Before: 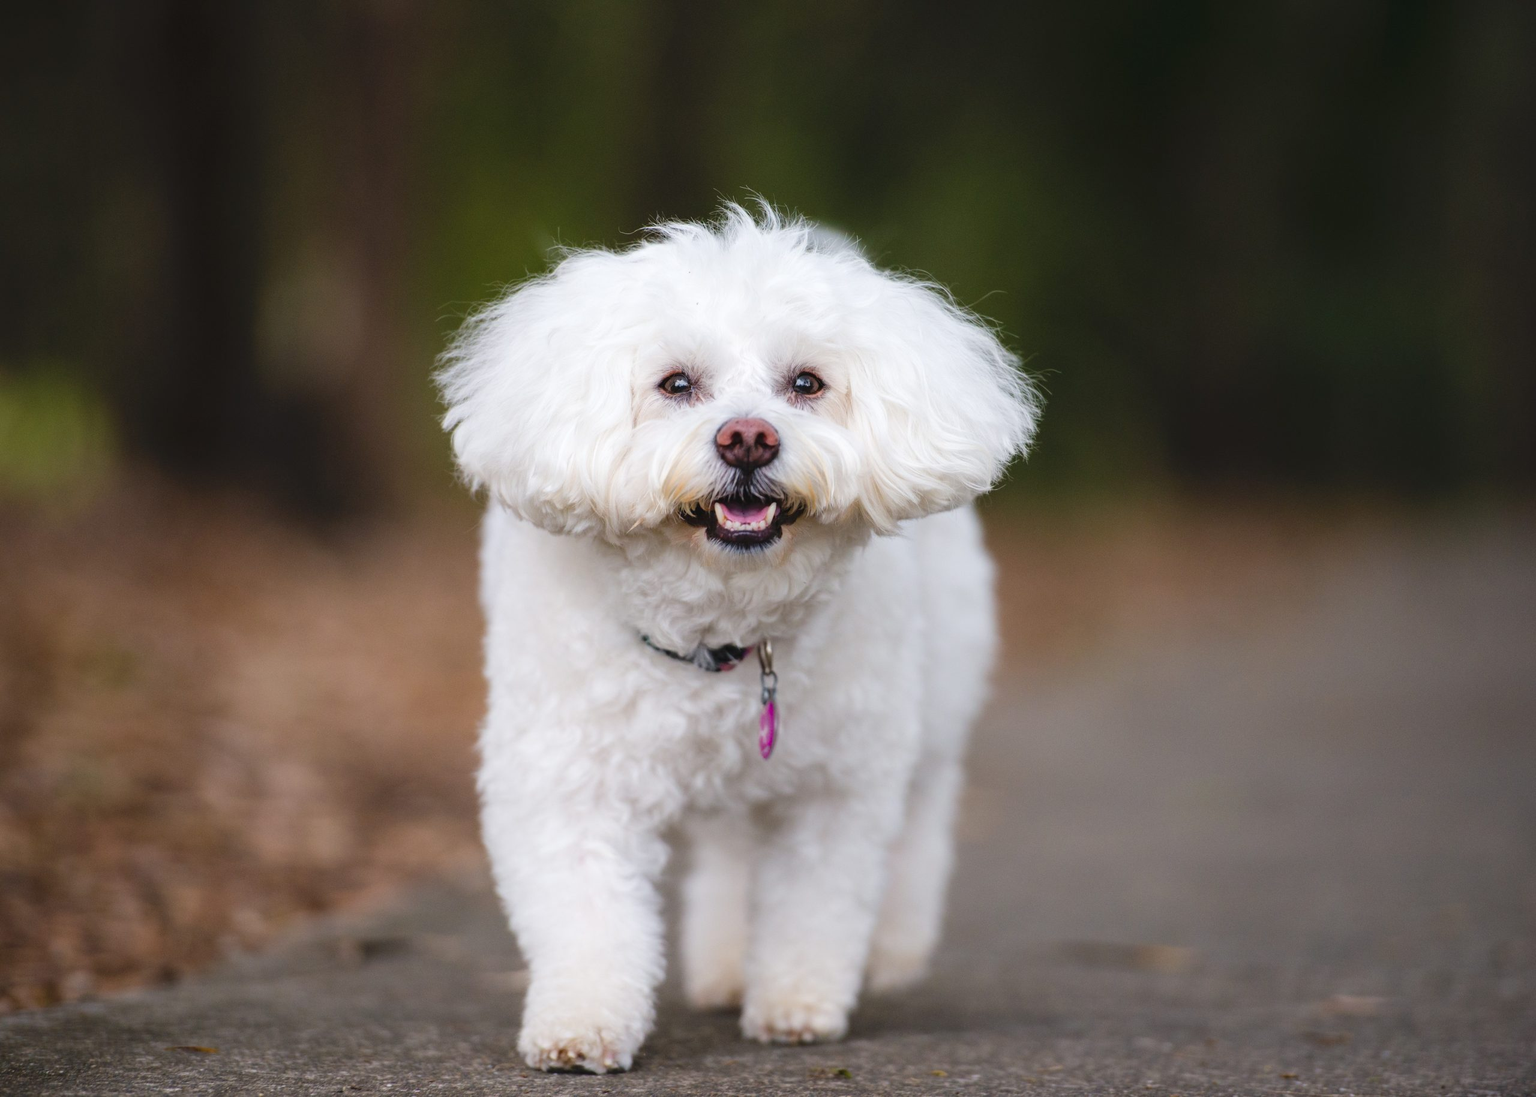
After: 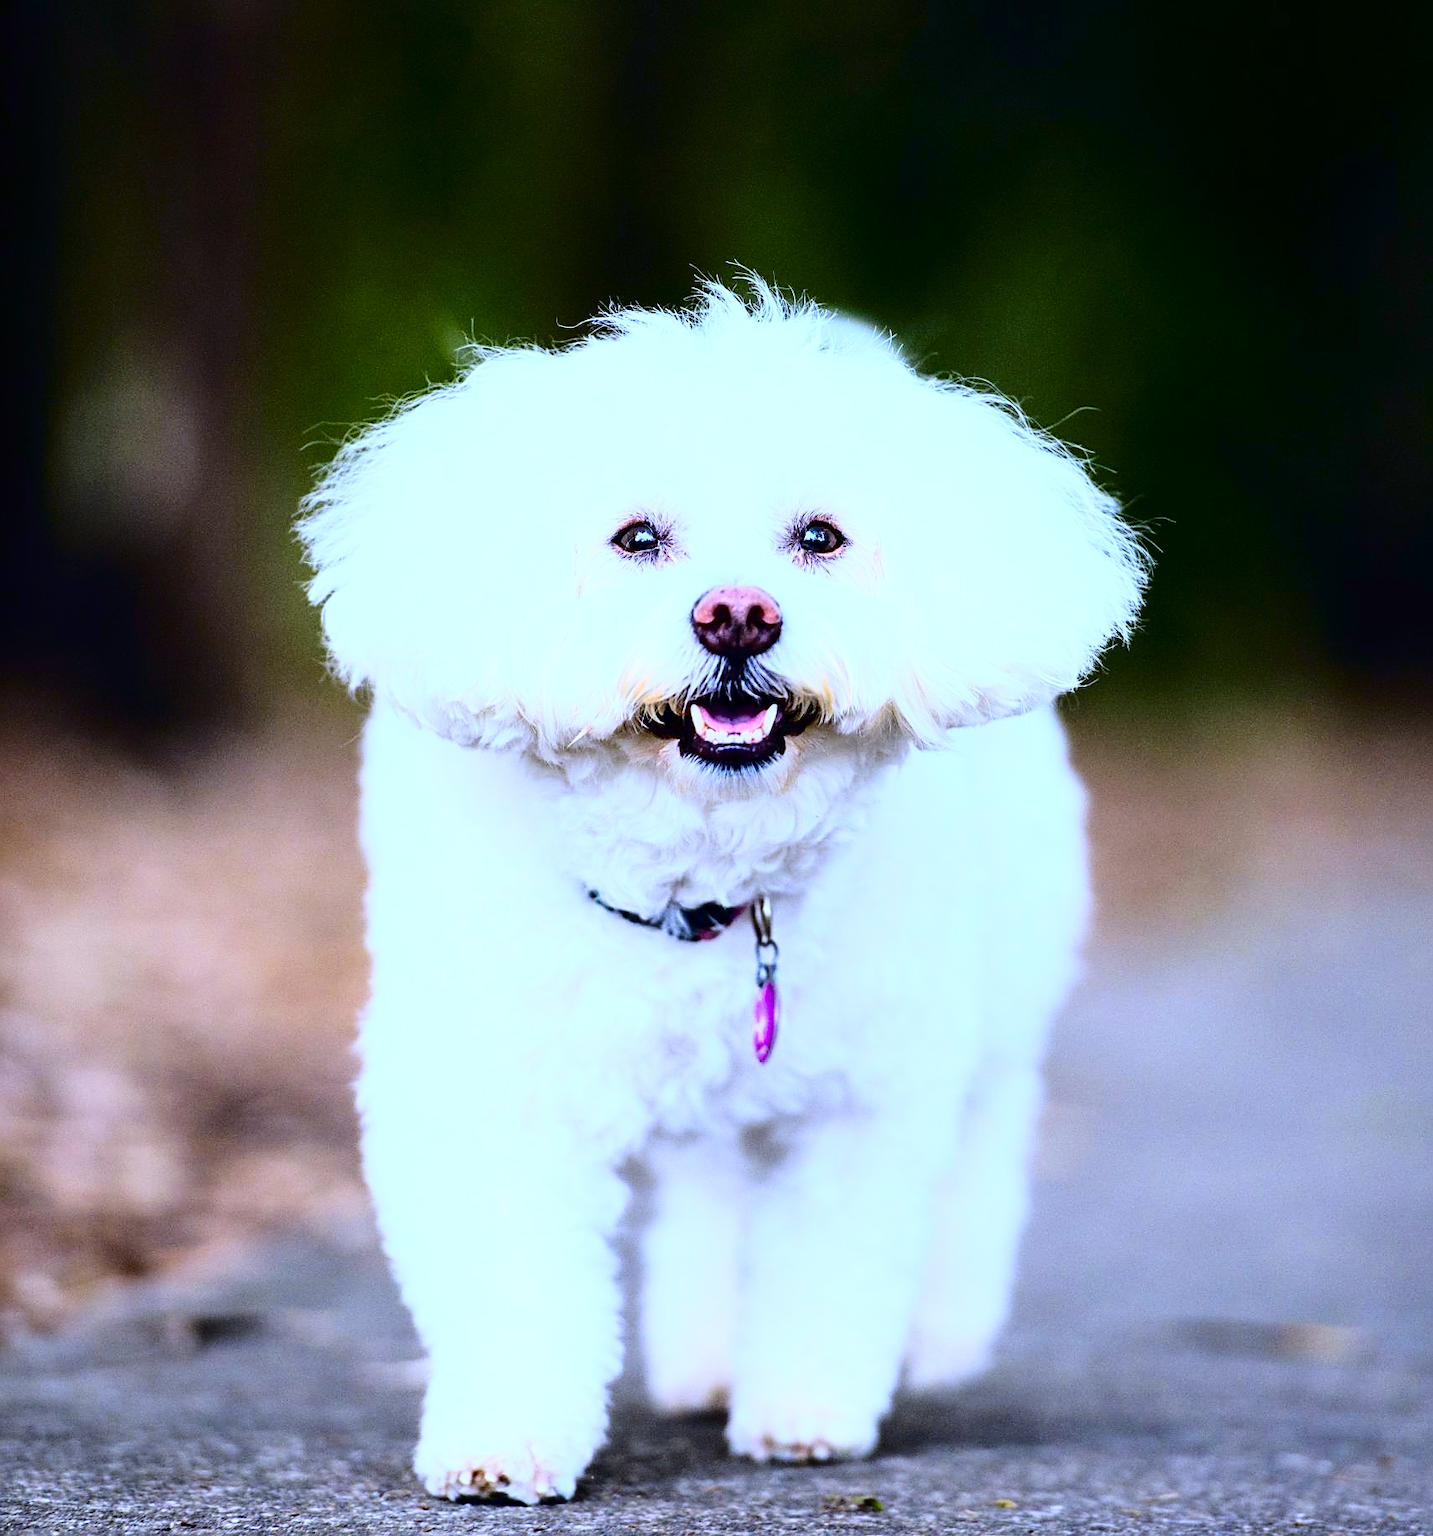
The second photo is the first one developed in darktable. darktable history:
sharpen: on, module defaults
crop and rotate: left 14.436%, right 18.898%
exposure: black level correction 0.005, exposure 0.417 EV, compensate highlight preservation false
contrast brightness saturation: contrast 0.22, brightness -0.19, saturation 0.24
base curve: curves: ch0 [(0, 0) (0.028, 0.03) (0.121, 0.232) (0.46, 0.748) (0.859, 0.968) (1, 1)]
shadows and highlights: shadows 20.55, highlights -20.99, soften with gaussian
white balance: red 0.871, blue 1.249
